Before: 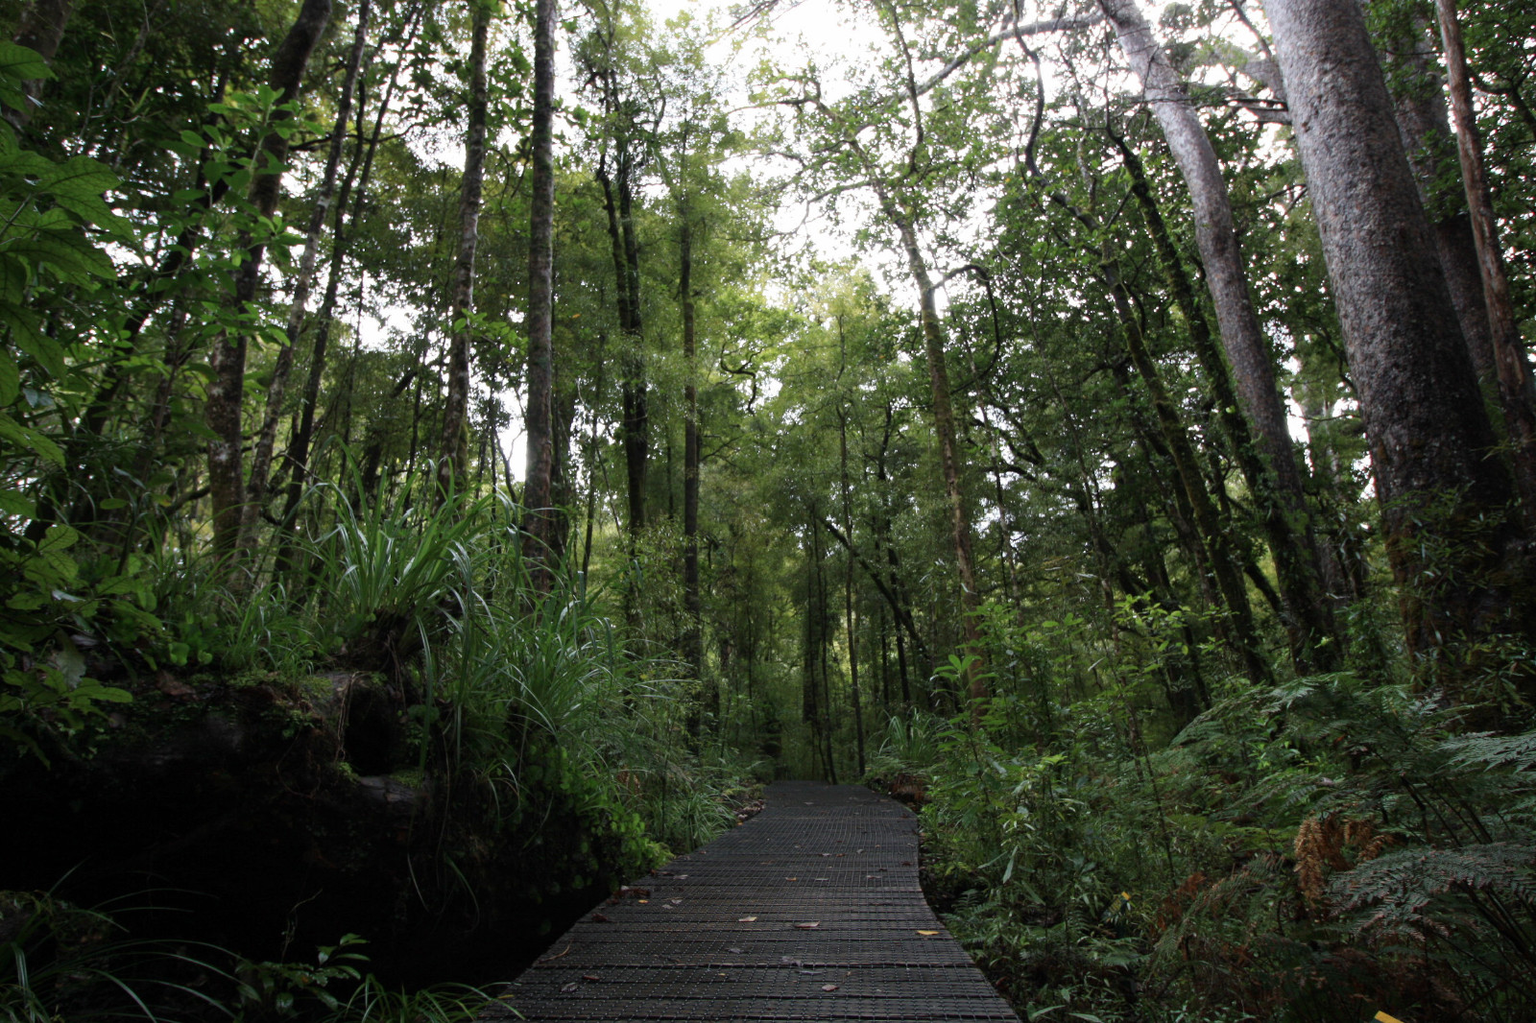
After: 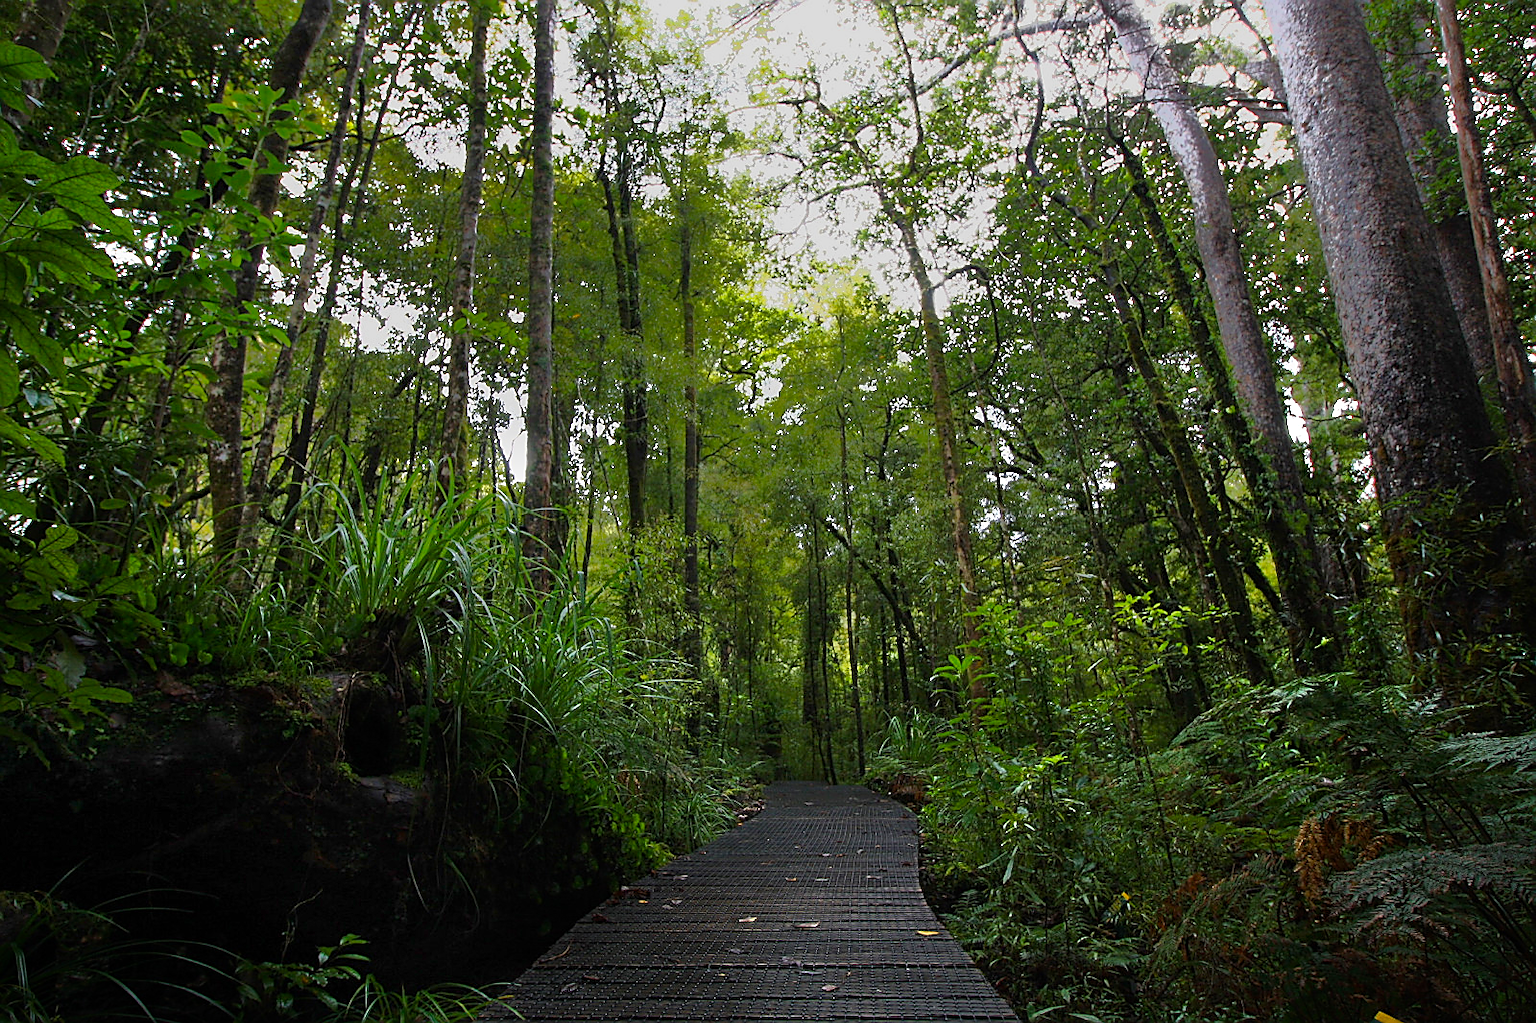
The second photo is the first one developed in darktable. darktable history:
color balance rgb: linear chroma grading › global chroma 15%, perceptual saturation grading › global saturation 30%
sharpen: radius 1.4, amount 1.25, threshold 0.7
tone equalizer: -7 EV -0.63 EV, -6 EV 1 EV, -5 EV -0.45 EV, -4 EV 0.43 EV, -3 EV 0.41 EV, -2 EV 0.15 EV, -1 EV -0.15 EV, +0 EV -0.39 EV, smoothing diameter 25%, edges refinement/feathering 10, preserve details guided filter
